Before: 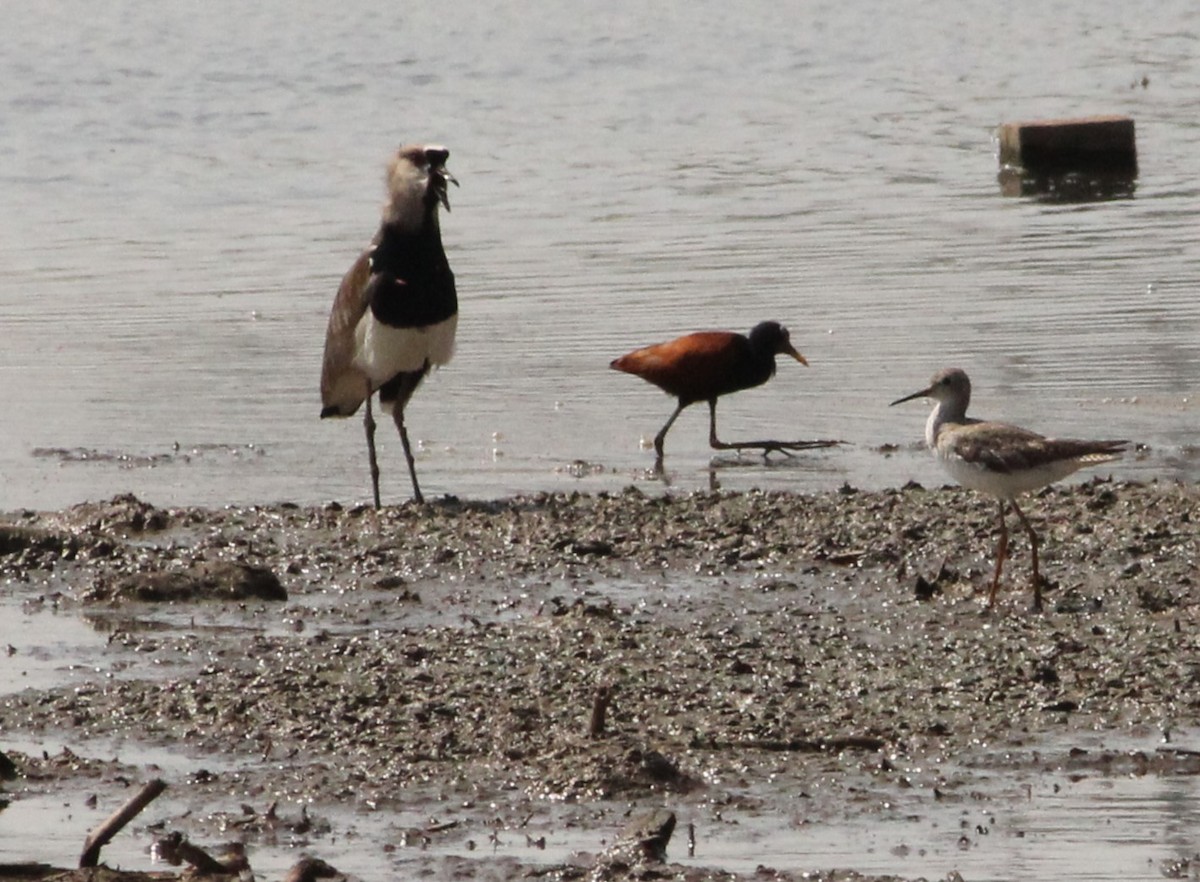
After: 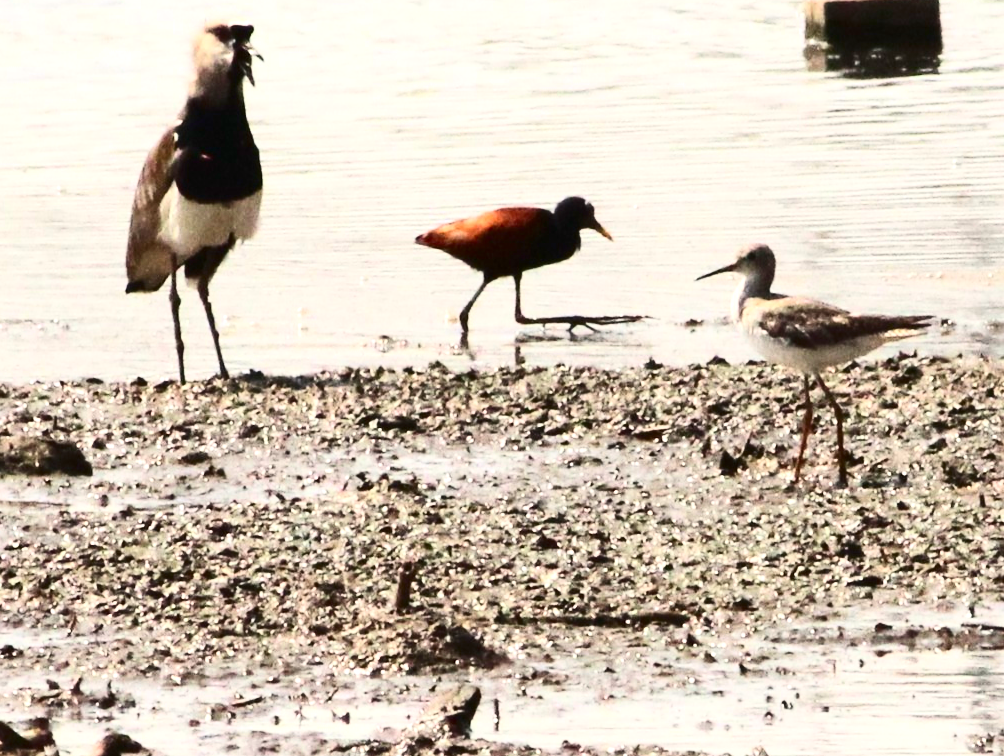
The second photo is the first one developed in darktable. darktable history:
white balance: red 1.009, blue 0.985
crop: left 16.315%, top 14.246%
contrast brightness saturation: contrast 0.4, brightness 0.05, saturation 0.25
exposure: black level correction 0, exposure 1 EV, compensate exposure bias true, compensate highlight preservation false
